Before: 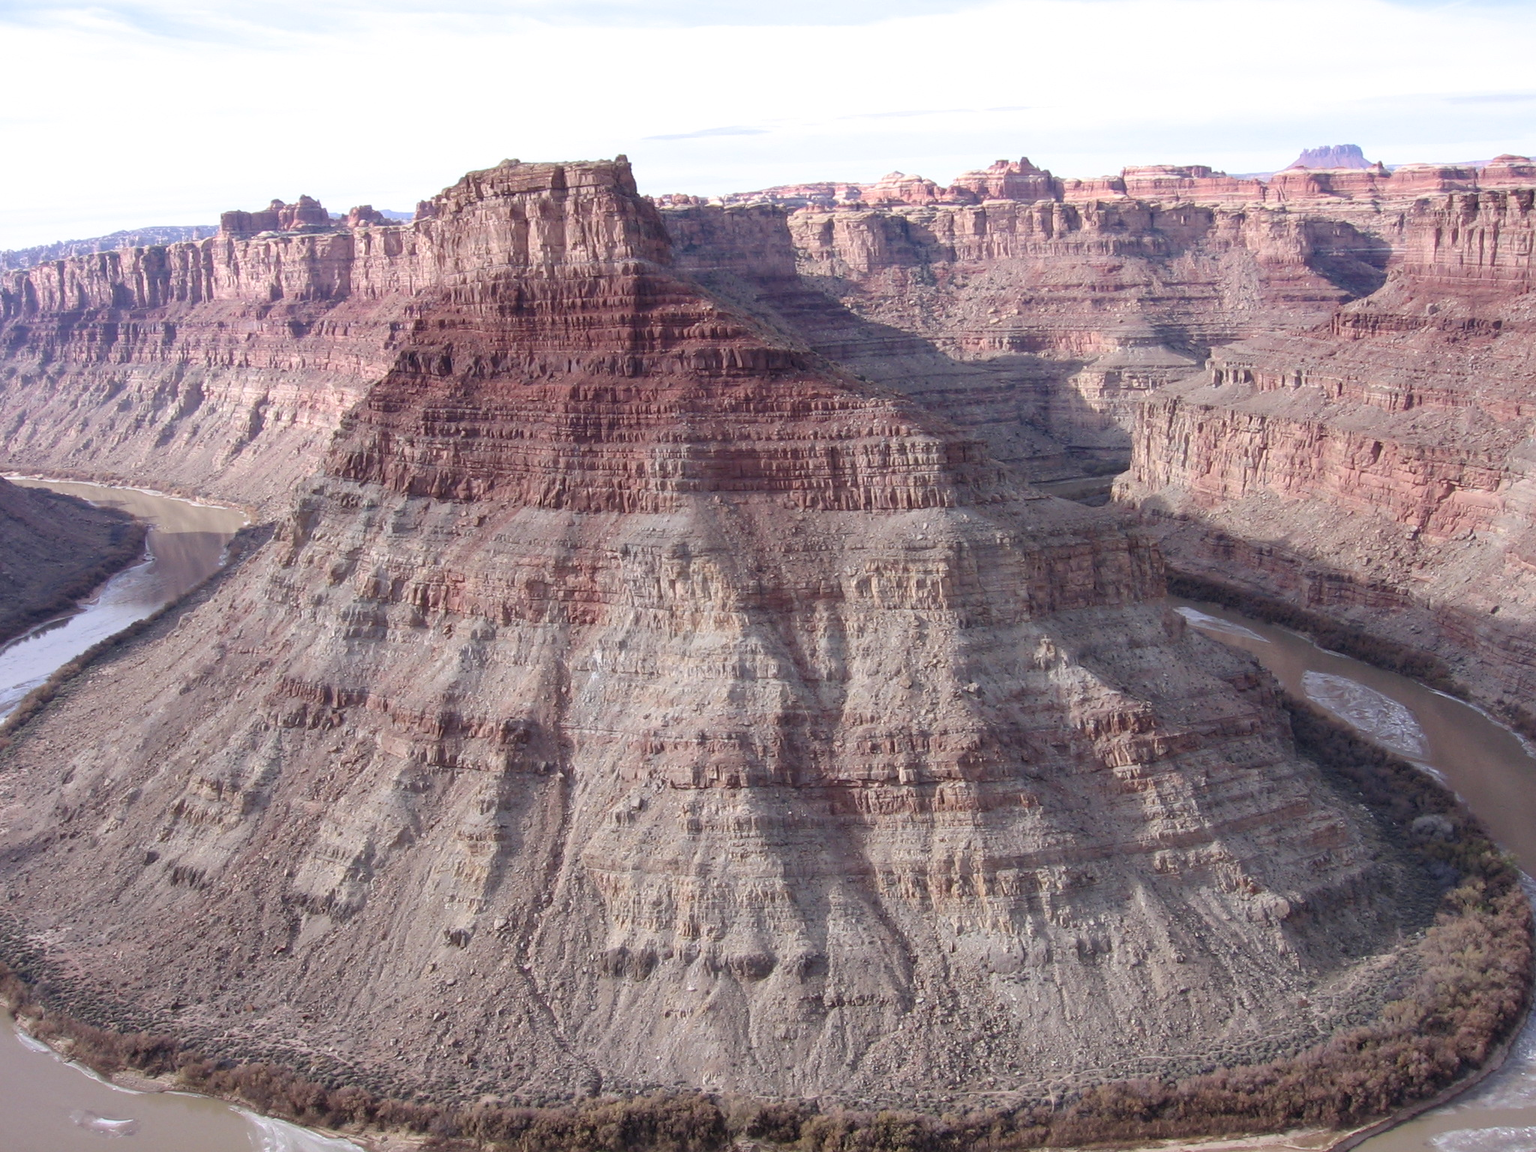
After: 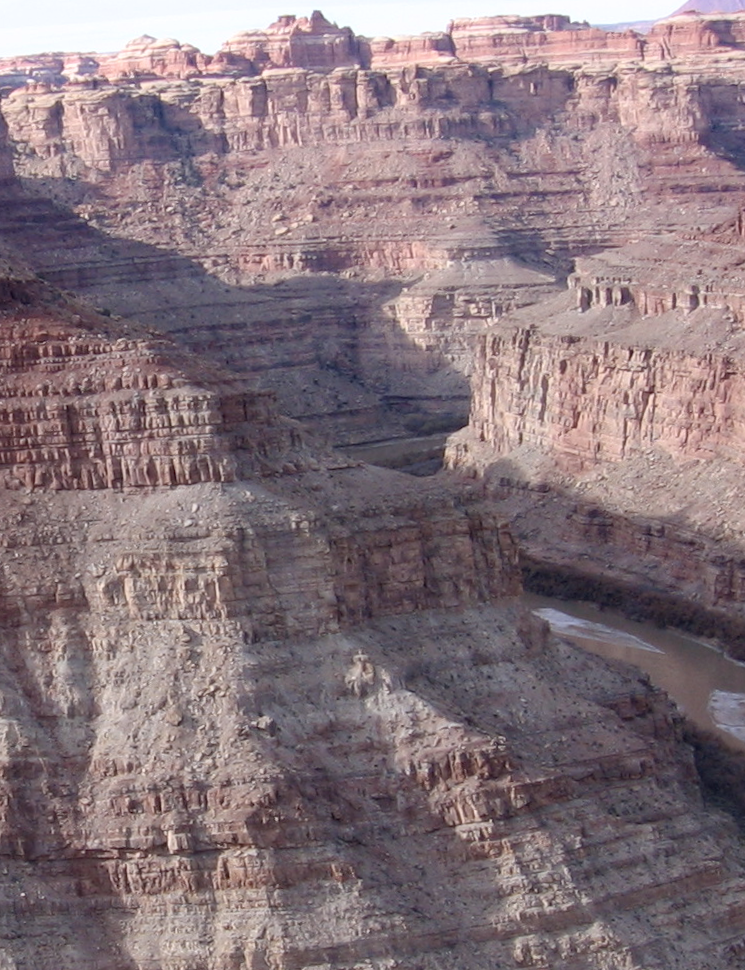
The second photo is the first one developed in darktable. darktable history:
rotate and perspective: rotation -1.32°, lens shift (horizontal) -0.031, crop left 0.015, crop right 0.985, crop top 0.047, crop bottom 0.982
crop and rotate: left 49.936%, top 10.094%, right 13.136%, bottom 24.256%
color zones: curves: ch1 [(0, 0.455) (0.063, 0.455) (0.286, 0.495) (0.429, 0.5) (0.571, 0.5) (0.714, 0.5) (0.857, 0.5) (1, 0.455)]; ch2 [(0, 0.532) (0.063, 0.521) (0.233, 0.447) (0.429, 0.489) (0.571, 0.5) (0.714, 0.5) (0.857, 0.5) (1, 0.532)]
